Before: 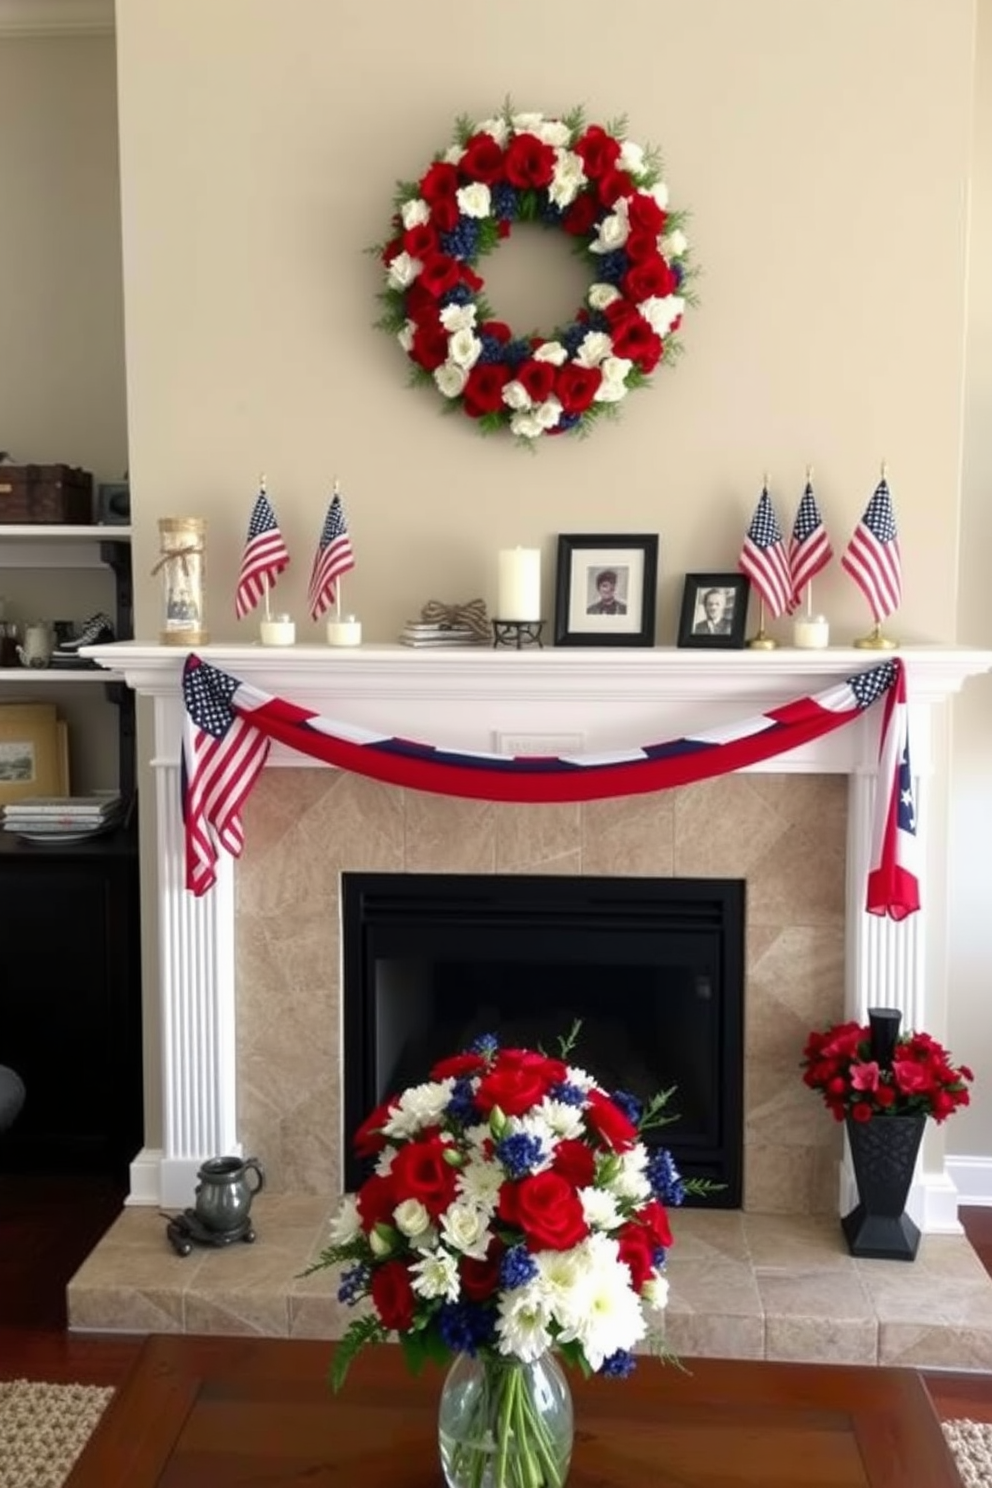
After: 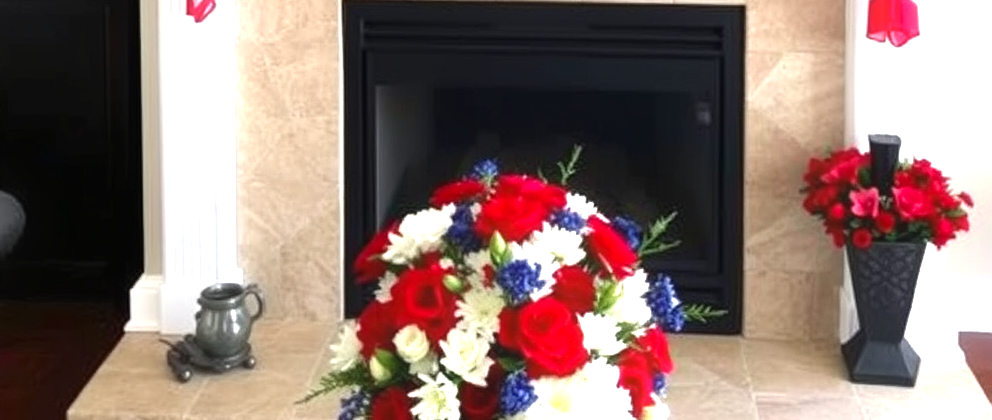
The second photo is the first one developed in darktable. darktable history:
crop and rotate: top 58.806%, bottom 12.96%
exposure: black level correction 0, exposure 1.199 EV, compensate highlight preservation false
tone equalizer: on, module defaults
contrast equalizer: y [[0.439, 0.44, 0.442, 0.457, 0.493, 0.498], [0.5 ×6], [0.5 ×6], [0 ×6], [0 ×6]]
